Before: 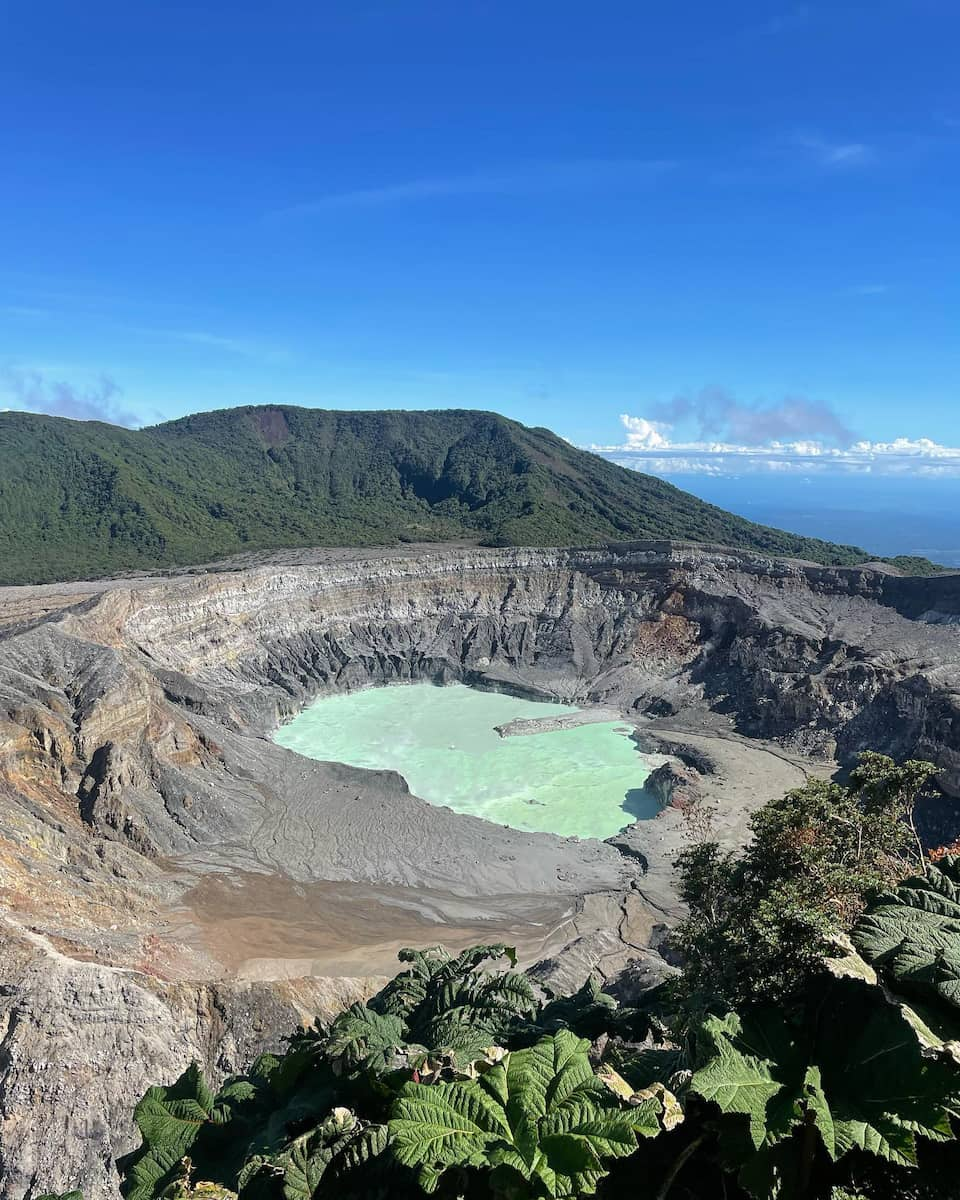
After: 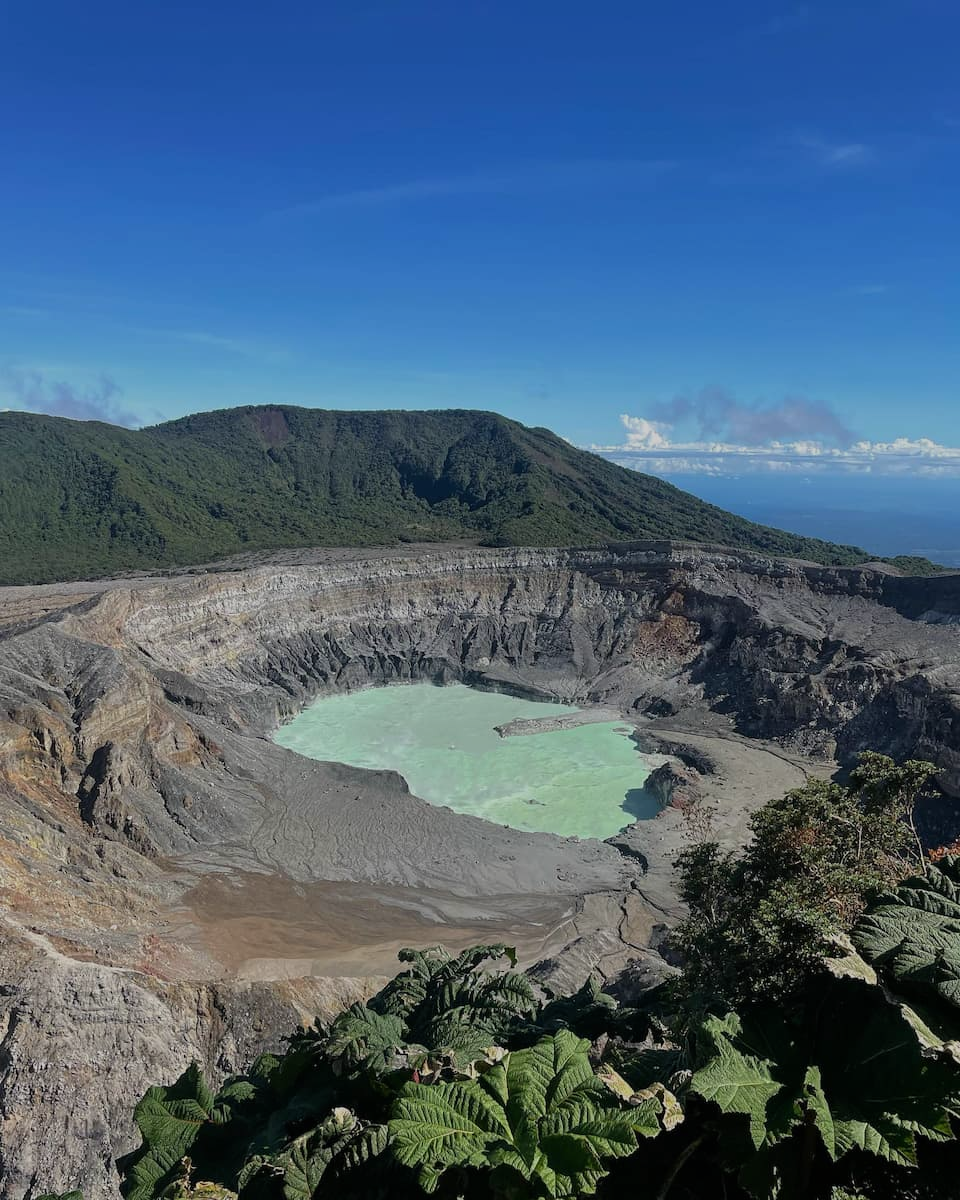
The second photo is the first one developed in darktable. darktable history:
exposure: black level correction 0, exposure -0.712 EV, compensate exposure bias true, compensate highlight preservation false
